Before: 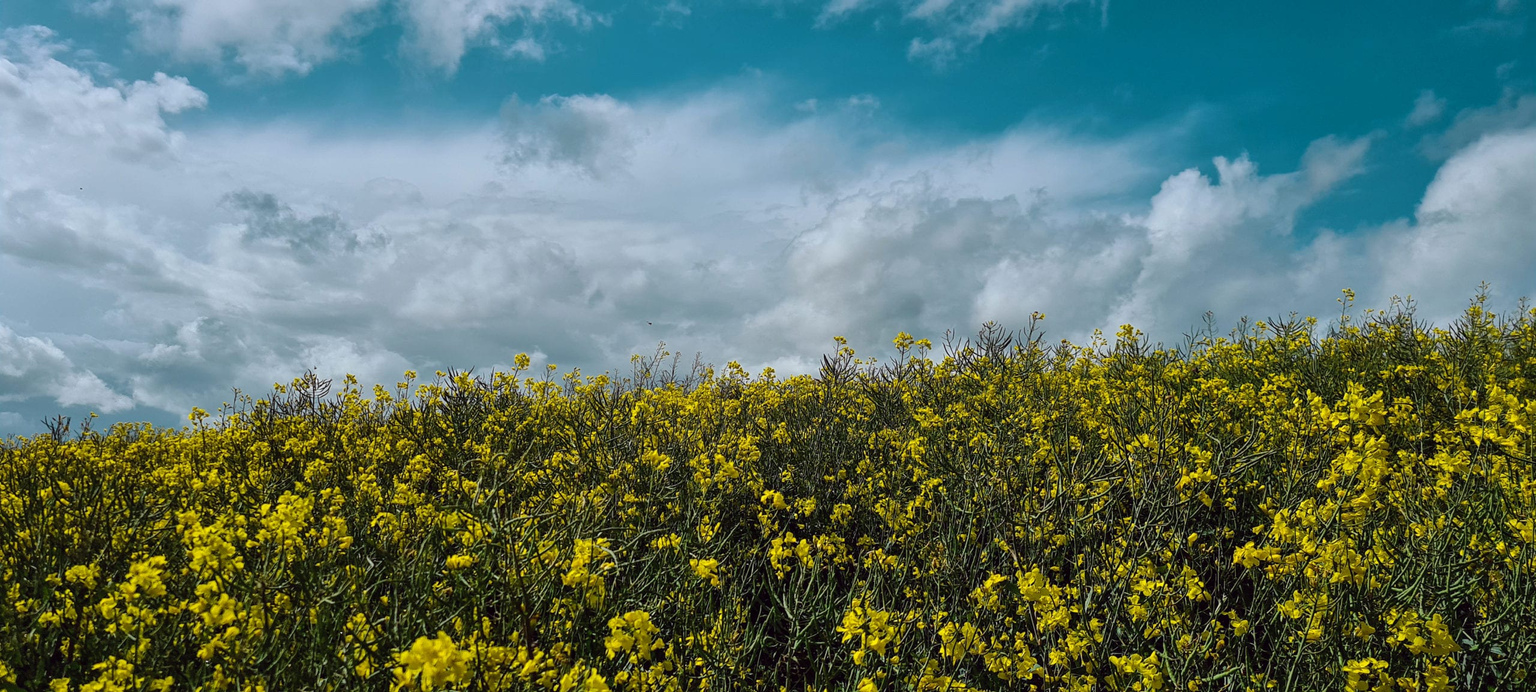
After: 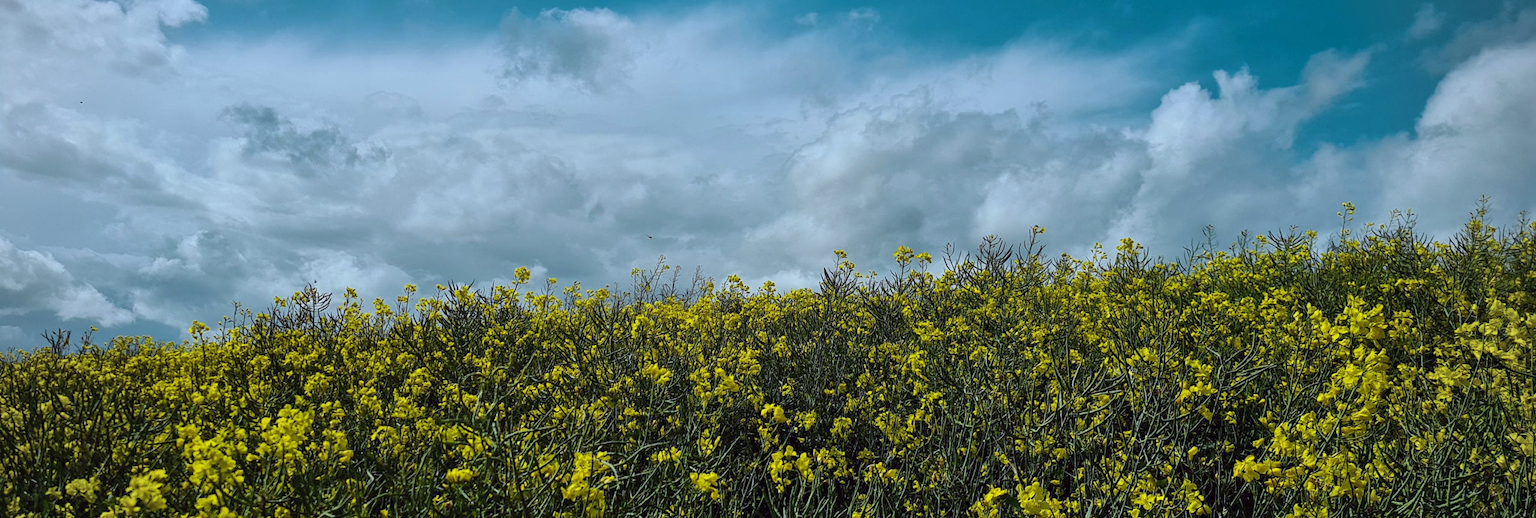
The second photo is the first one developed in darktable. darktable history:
white balance: red 0.925, blue 1.046
crop and rotate: top 12.5%, bottom 12.5%
vignetting: fall-off radius 81.94%
